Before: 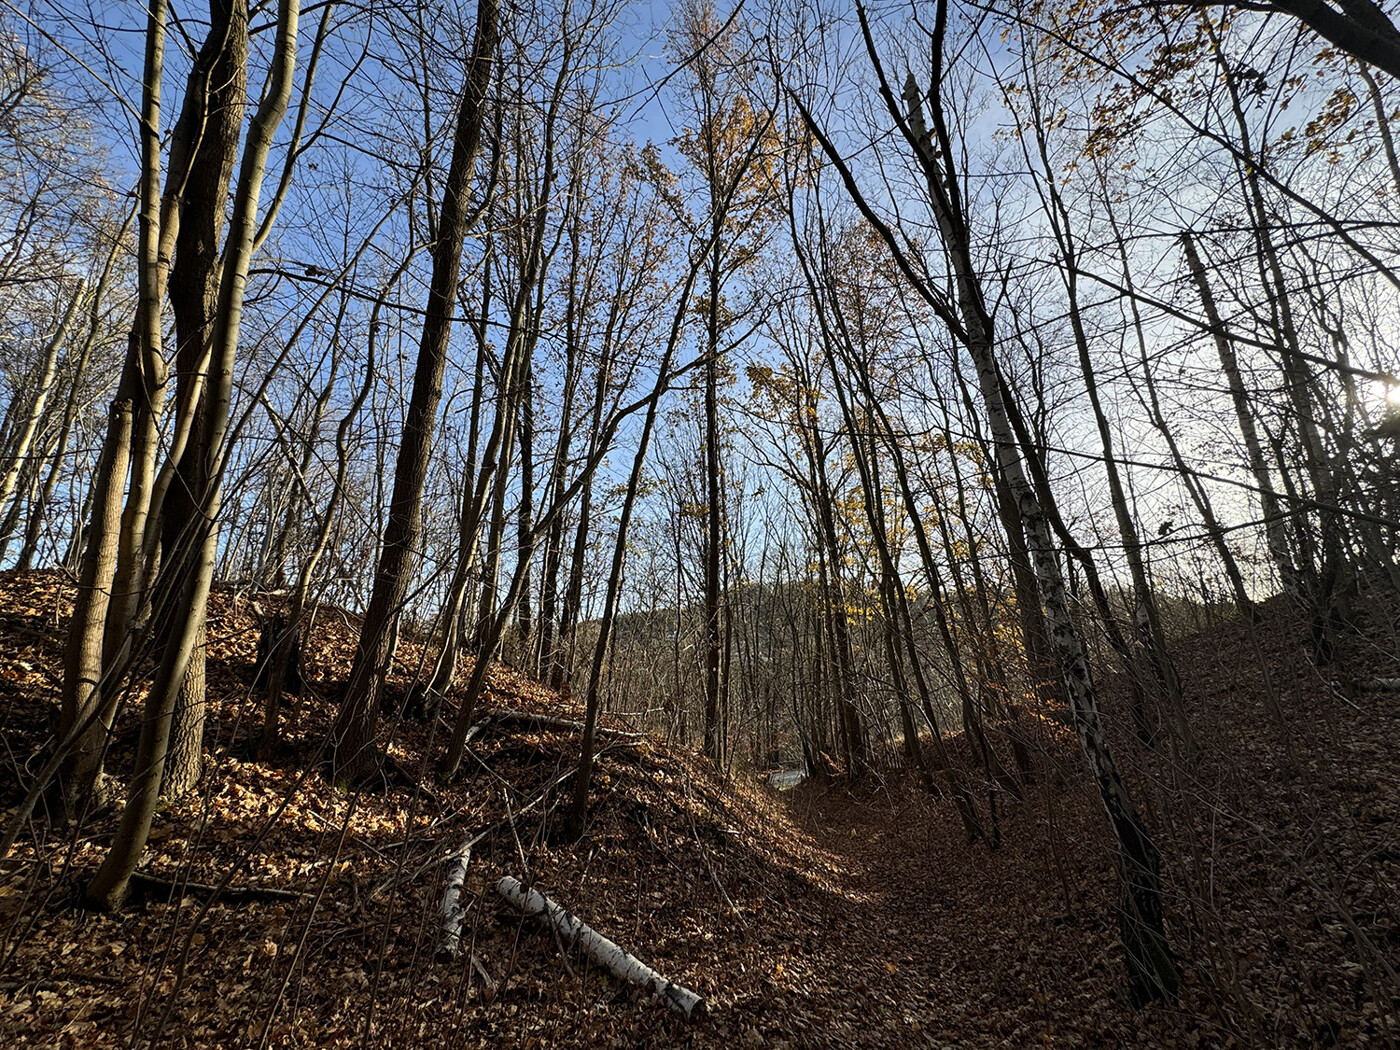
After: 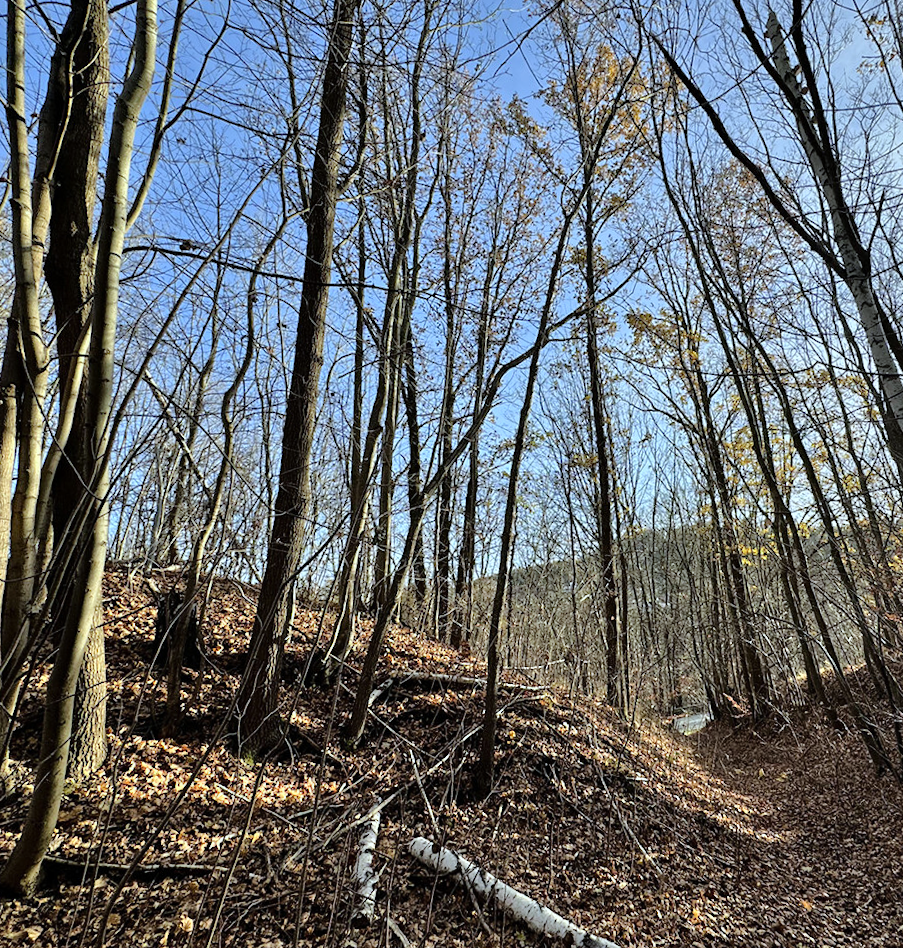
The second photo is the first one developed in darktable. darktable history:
crop and rotate: left 6.617%, right 26.717%
rotate and perspective: rotation -3.52°, crop left 0.036, crop right 0.964, crop top 0.081, crop bottom 0.919
white balance: red 0.925, blue 1.046
tone equalizer: -7 EV 0.15 EV, -6 EV 0.6 EV, -5 EV 1.15 EV, -4 EV 1.33 EV, -3 EV 1.15 EV, -2 EV 0.6 EV, -1 EV 0.15 EV, mask exposure compensation -0.5 EV
shadows and highlights: low approximation 0.01, soften with gaussian
